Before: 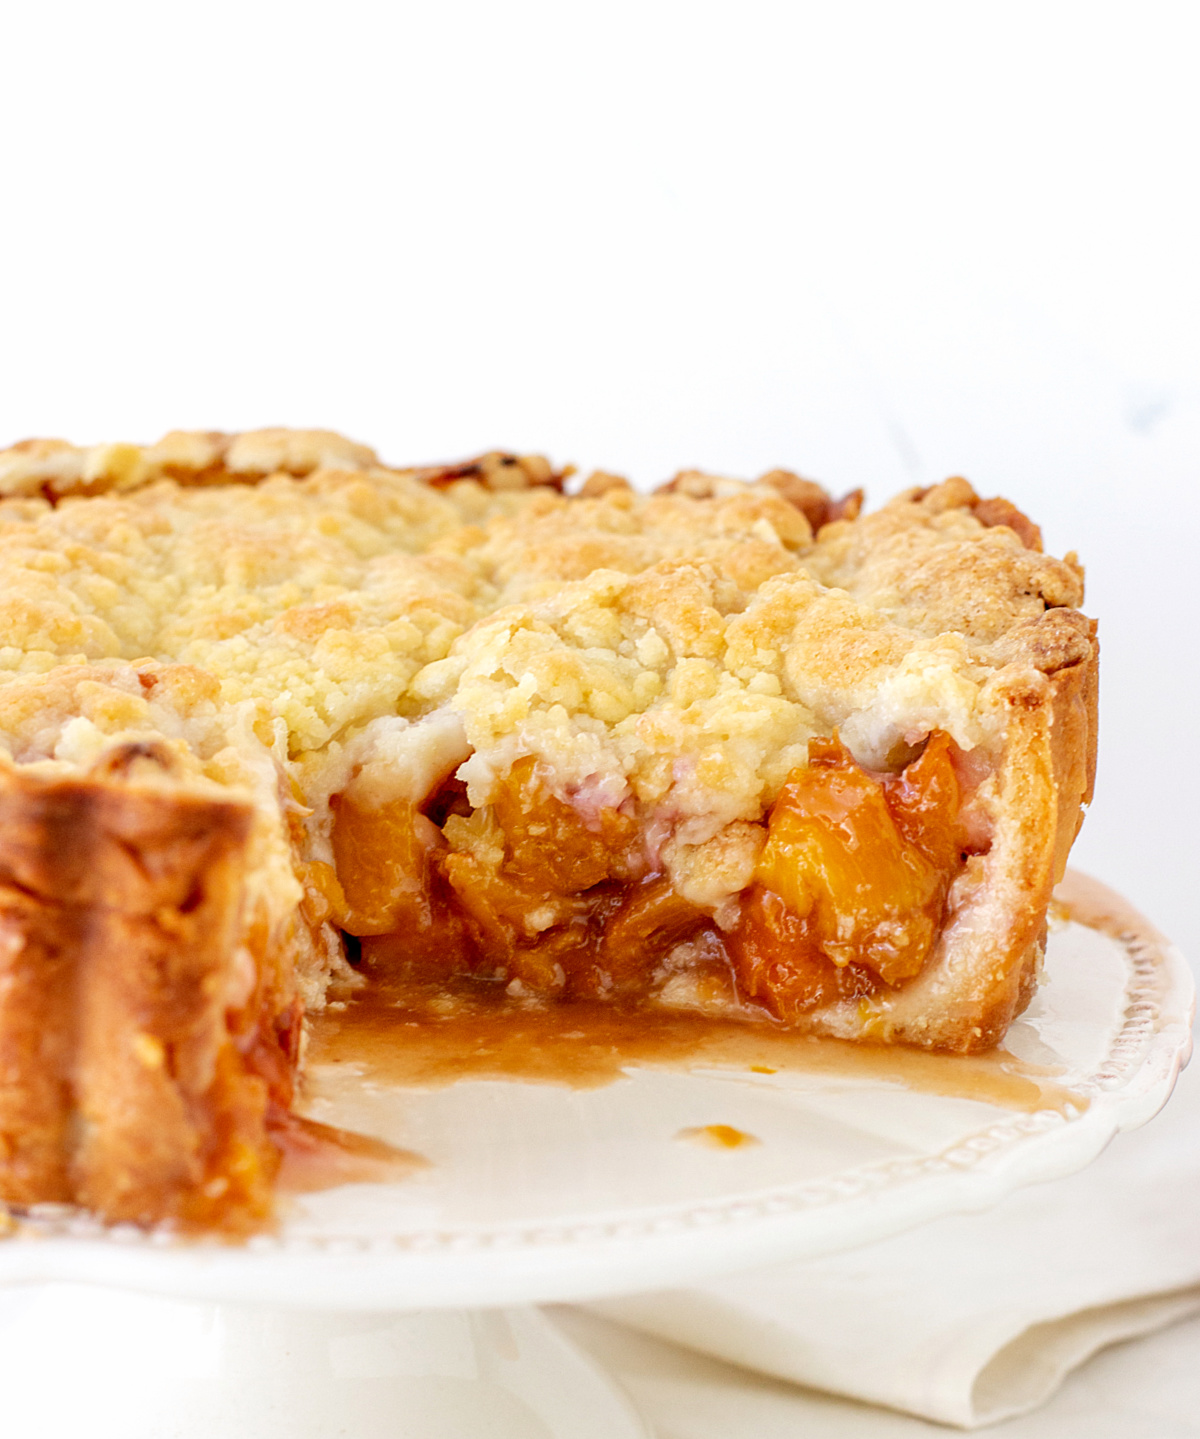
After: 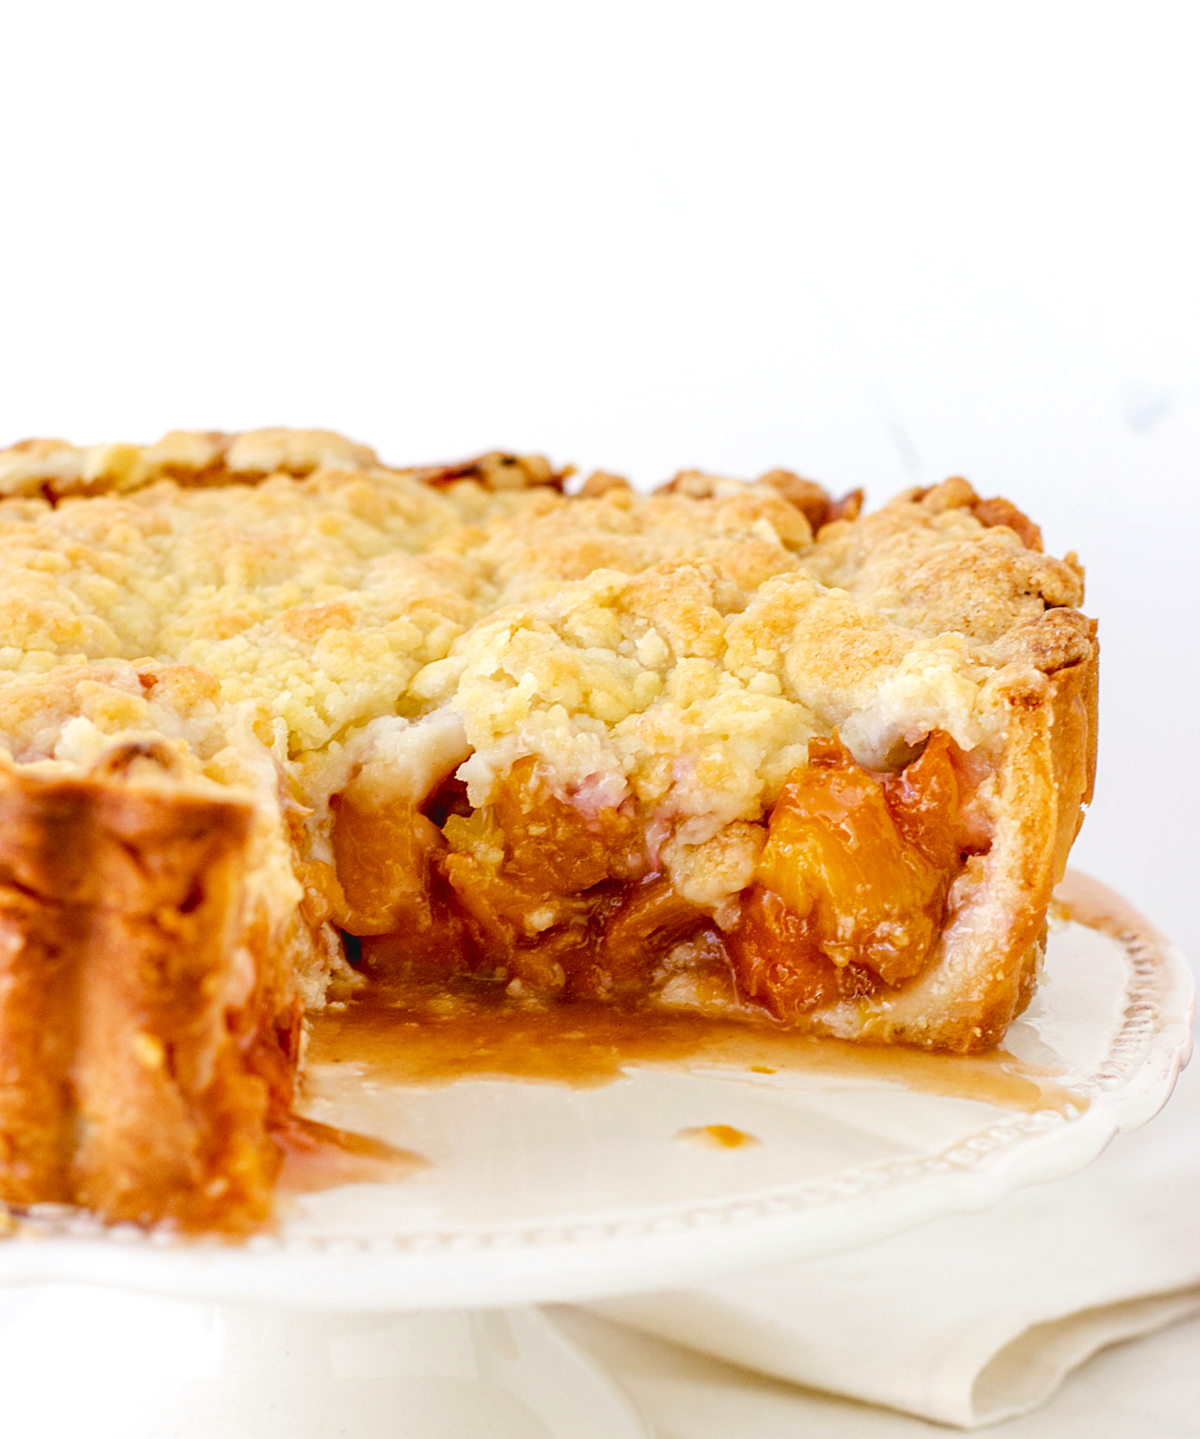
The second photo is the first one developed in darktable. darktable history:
color balance rgb: shadows lift › luminance -7.816%, shadows lift › chroma 2.405%, shadows lift › hue 199.96°, global offset › luminance 0.524%, perceptual saturation grading › global saturation 20%, perceptual saturation grading › highlights -25.333%, perceptual saturation grading › shadows 49.296%, global vibrance 14.827%
